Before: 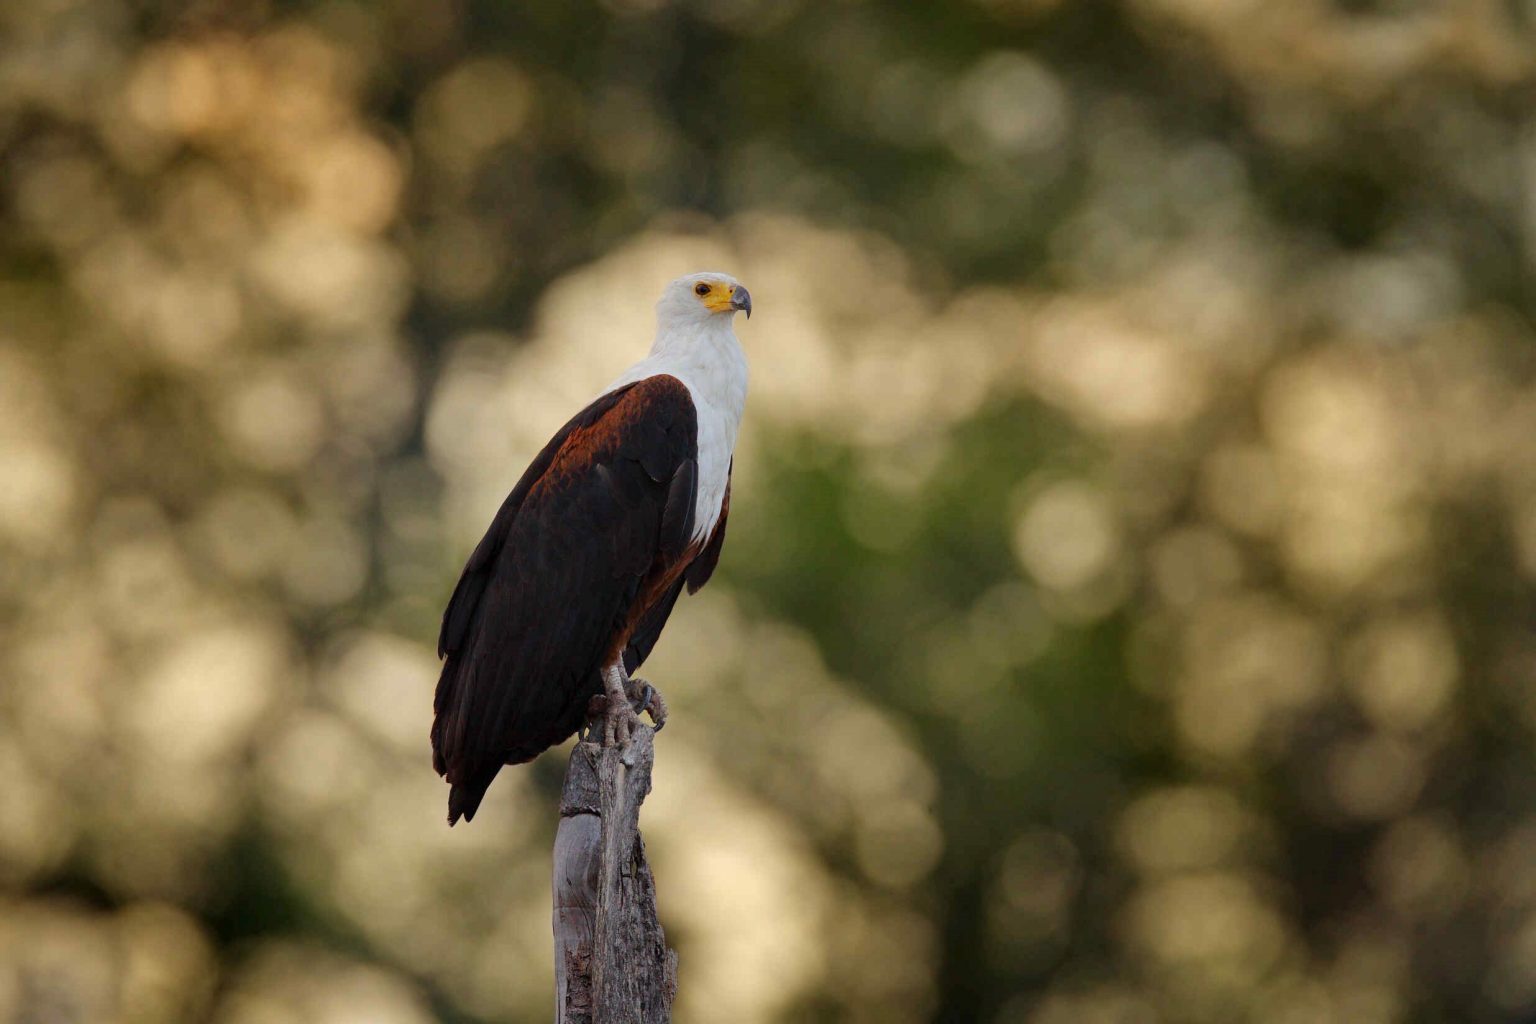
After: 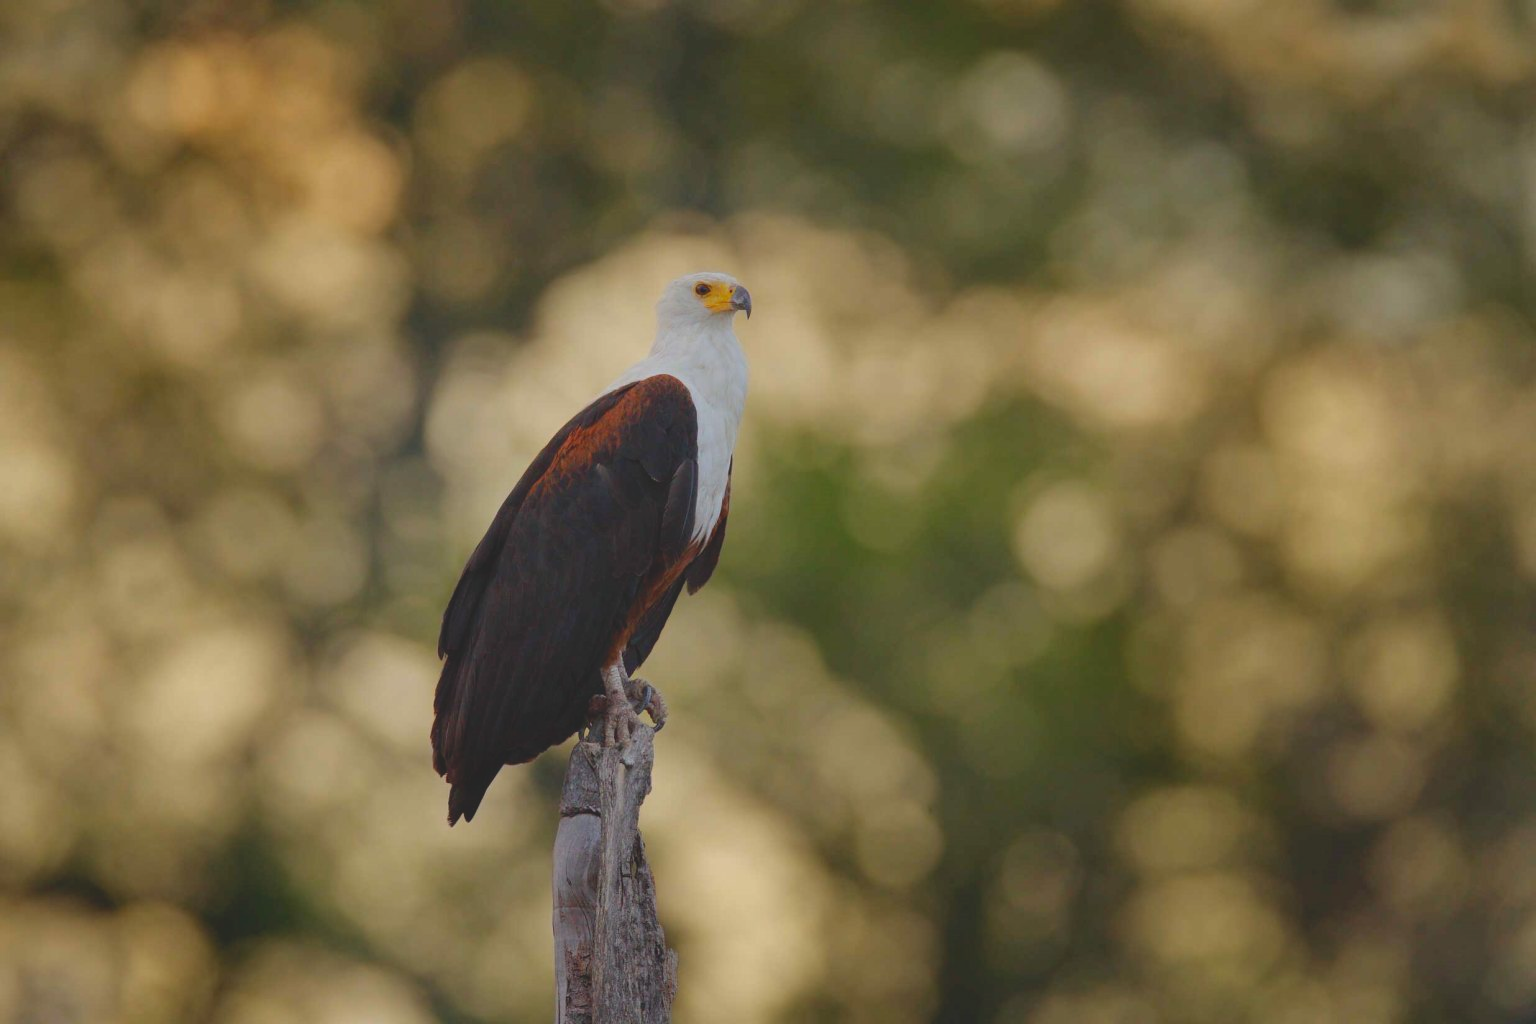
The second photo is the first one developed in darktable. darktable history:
contrast brightness saturation: contrast -0.28
tone equalizer: on, module defaults
